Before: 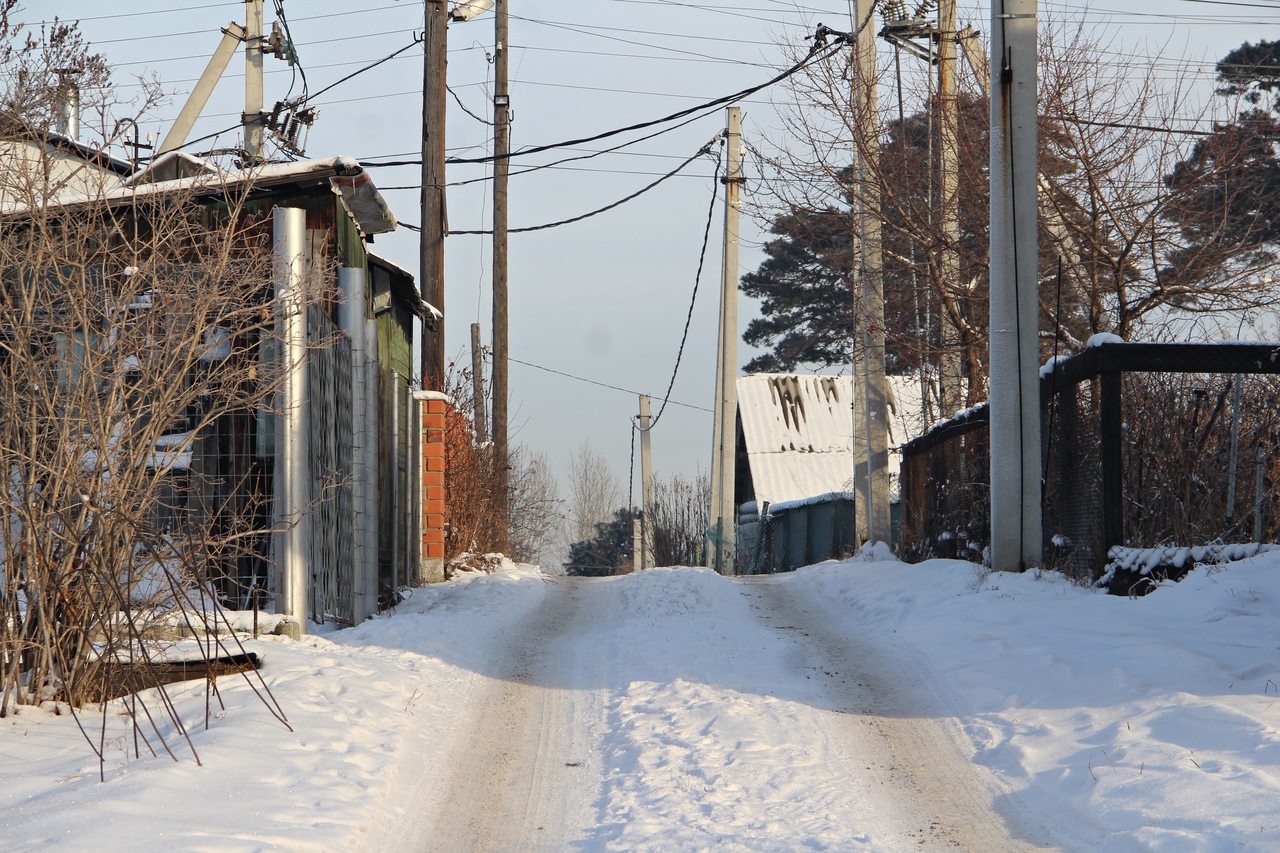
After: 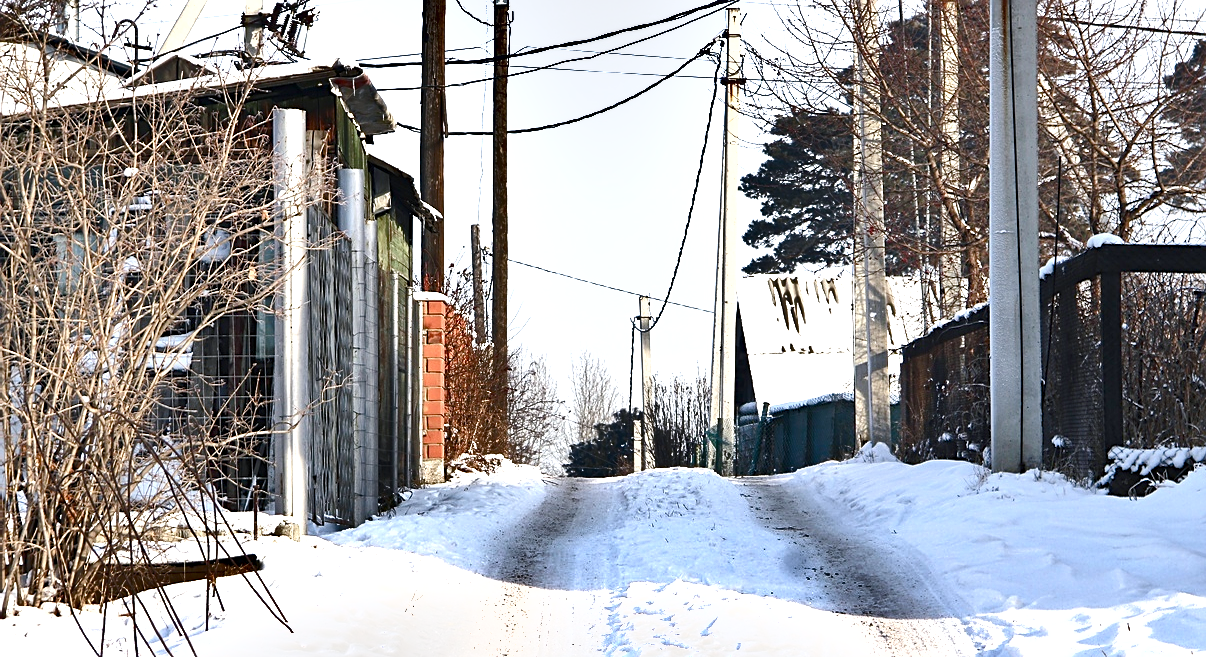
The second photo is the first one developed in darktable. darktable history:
tone equalizer: -8 EV -0.75 EV, -7 EV -0.7 EV, -6 EV -0.6 EV, -5 EV -0.4 EV, -3 EV 0.4 EV, -2 EV 0.6 EV, -1 EV 0.7 EV, +0 EV 0.75 EV, edges refinement/feathering 500, mask exposure compensation -1.57 EV, preserve details no
exposure: exposure 0.921 EV, compensate highlight preservation false
sharpen: on, module defaults
white balance: red 0.974, blue 1.044
color balance rgb: shadows lift › chroma 1%, shadows lift › hue 113°, highlights gain › chroma 0.2%, highlights gain › hue 333°, perceptual saturation grading › global saturation 20%, perceptual saturation grading › highlights -50%, perceptual saturation grading › shadows 25%, contrast -10%
shadows and highlights: shadows 60, highlights -60.23, soften with gaussian
crop and rotate: angle 0.03°, top 11.643%, right 5.651%, bottom 11.189%
